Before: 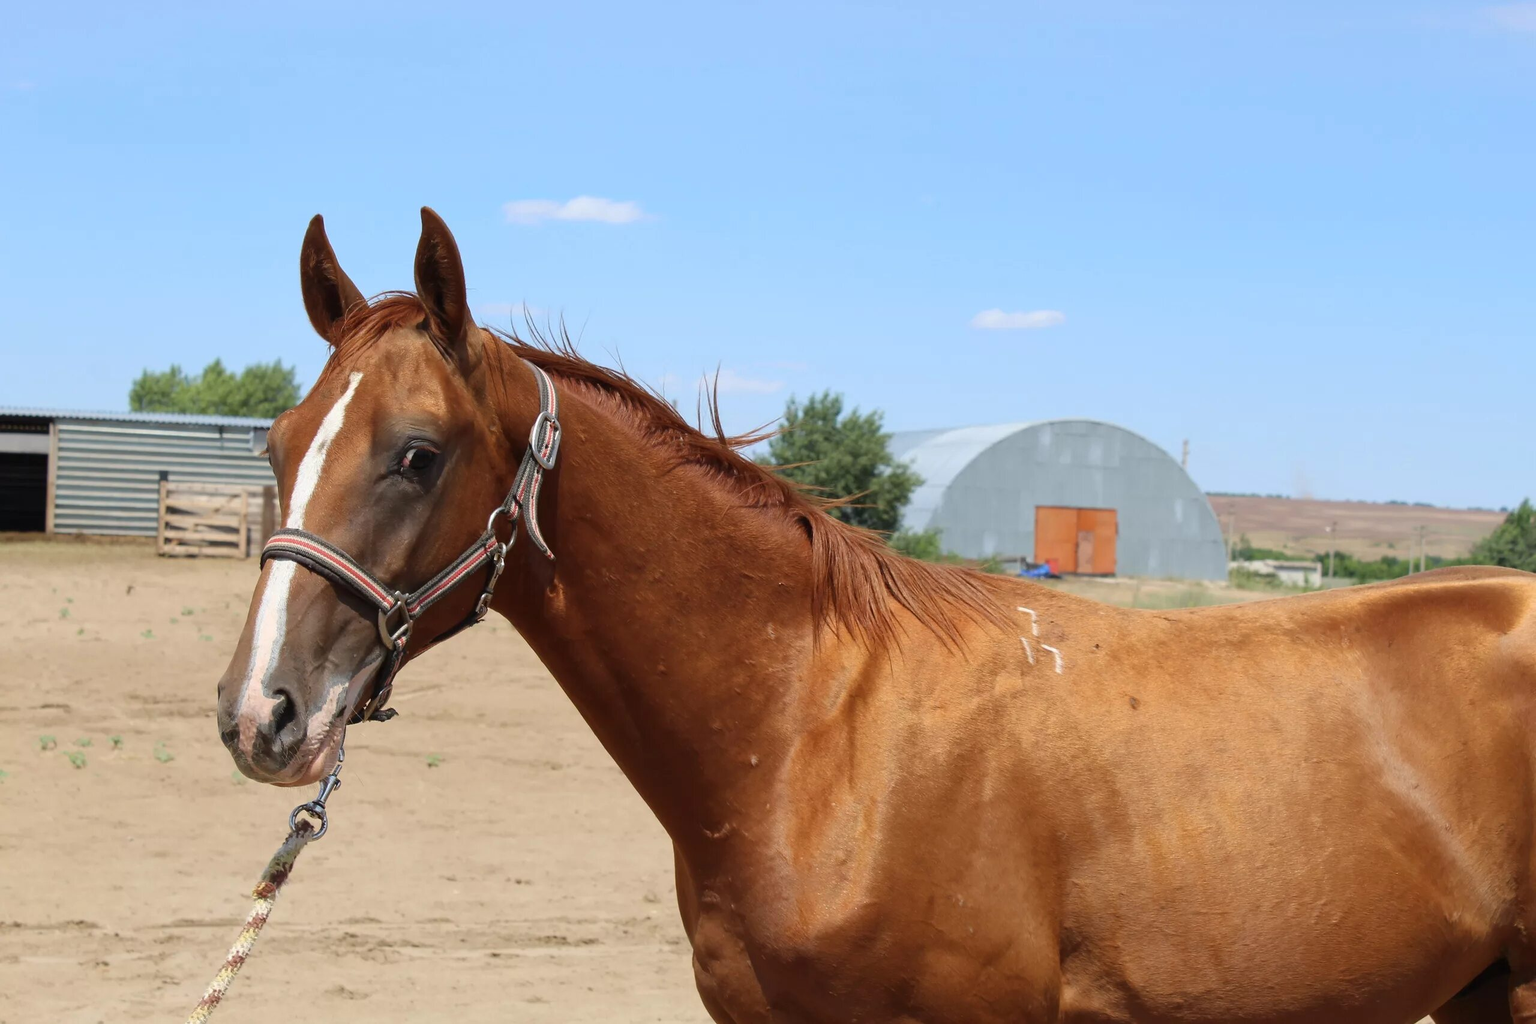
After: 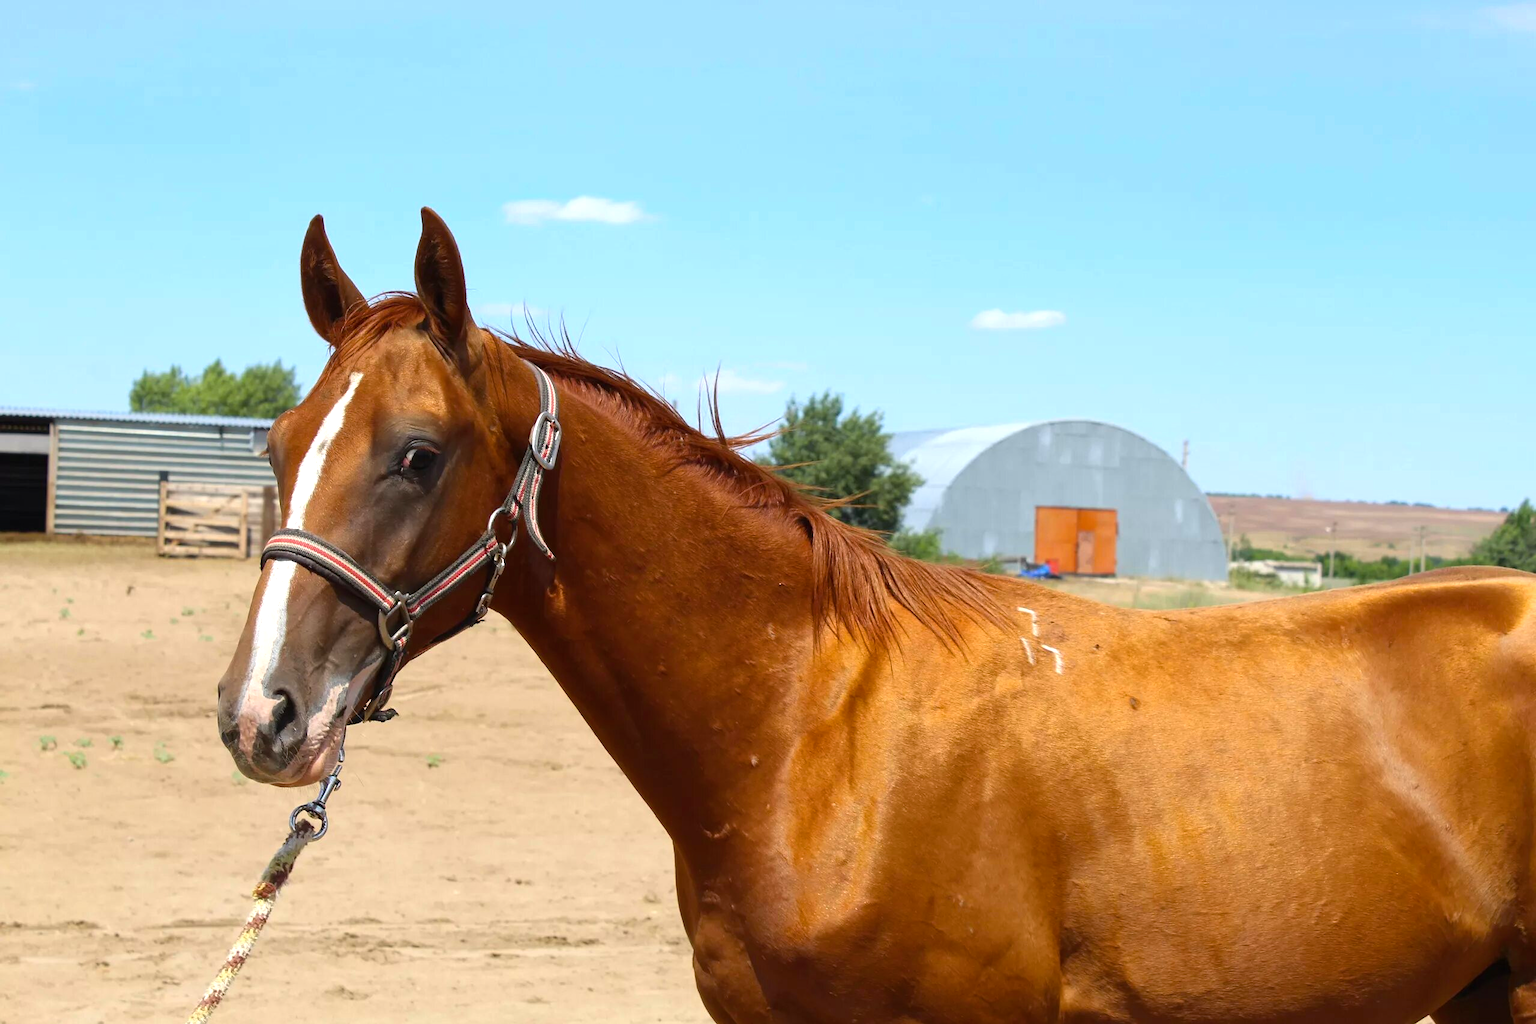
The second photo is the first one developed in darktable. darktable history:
color balance rgb: power › hue 61.73°, perceptual saturation grading › global saturation 25.528%, perceptual brilliance grading › highlights 11.384%
